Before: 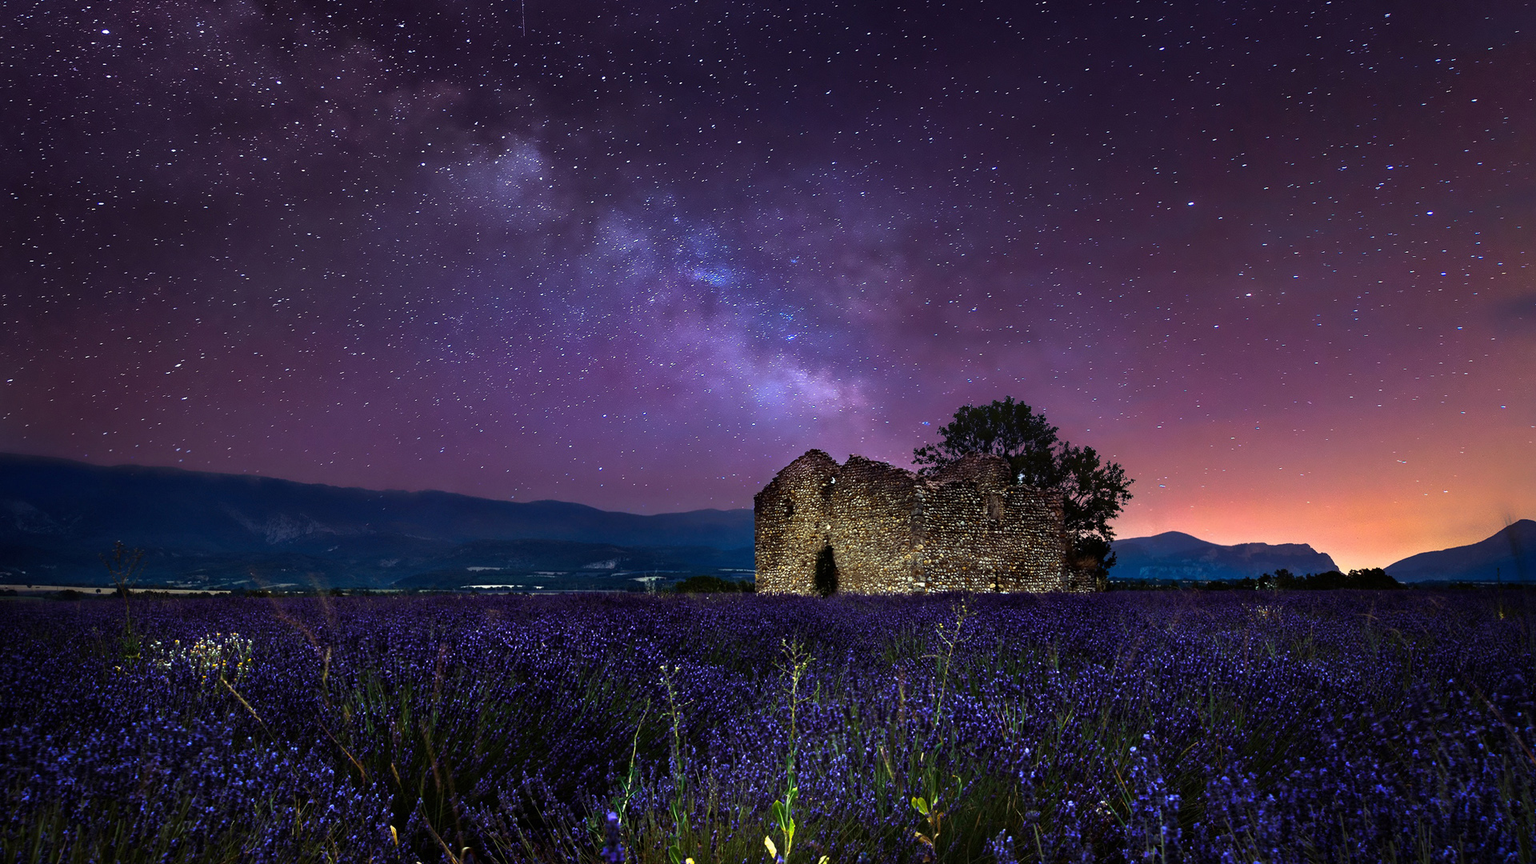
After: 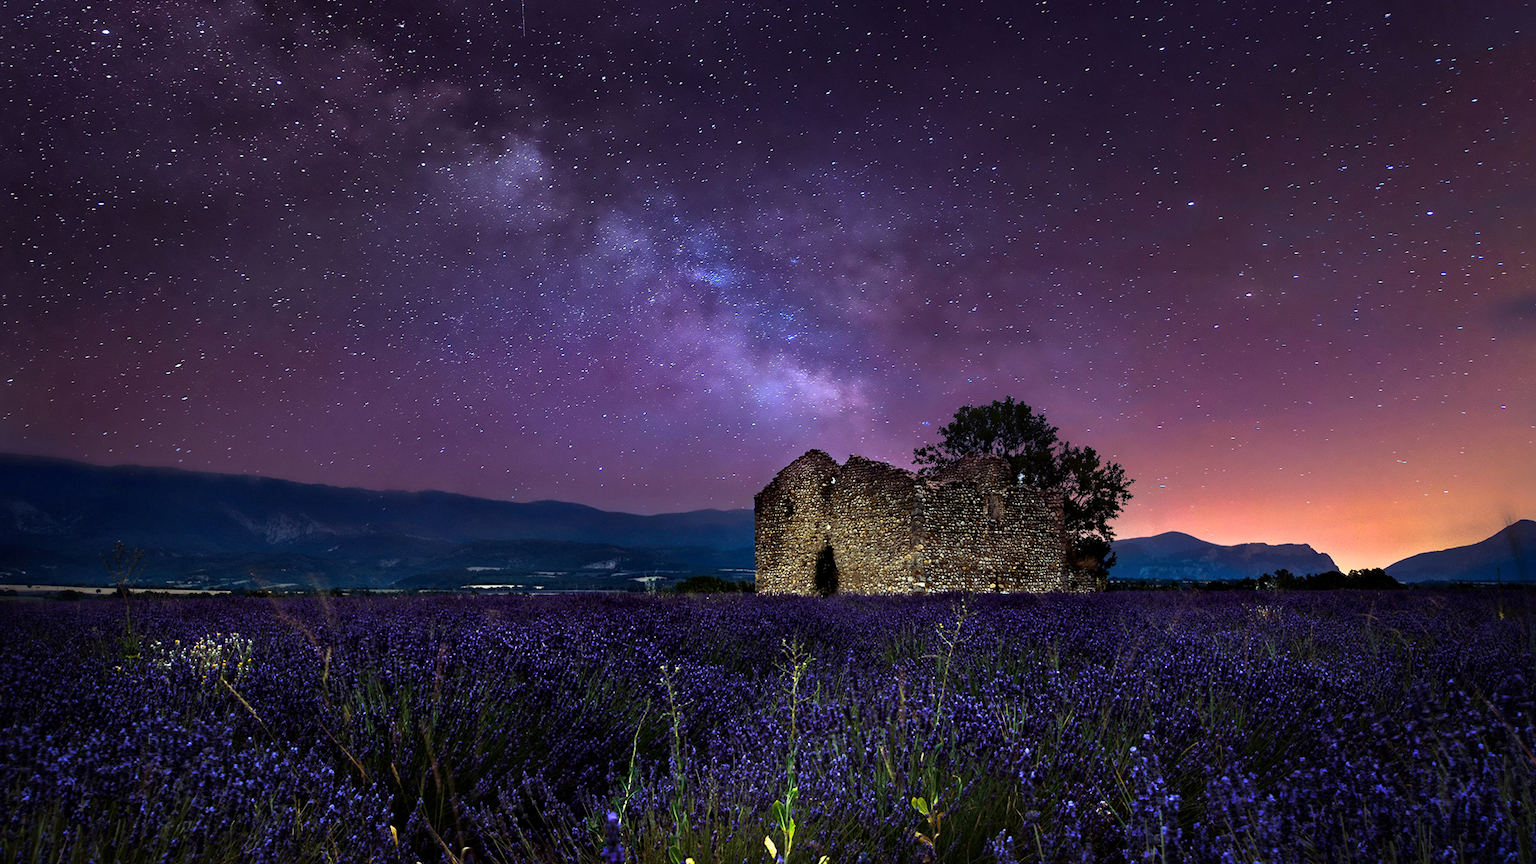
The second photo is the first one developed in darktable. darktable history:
white balance: red 1, blue 1
local contrast: mode bilateral grid, contrast 20, coarseness 50, detail 120%, midtone range 0.2
